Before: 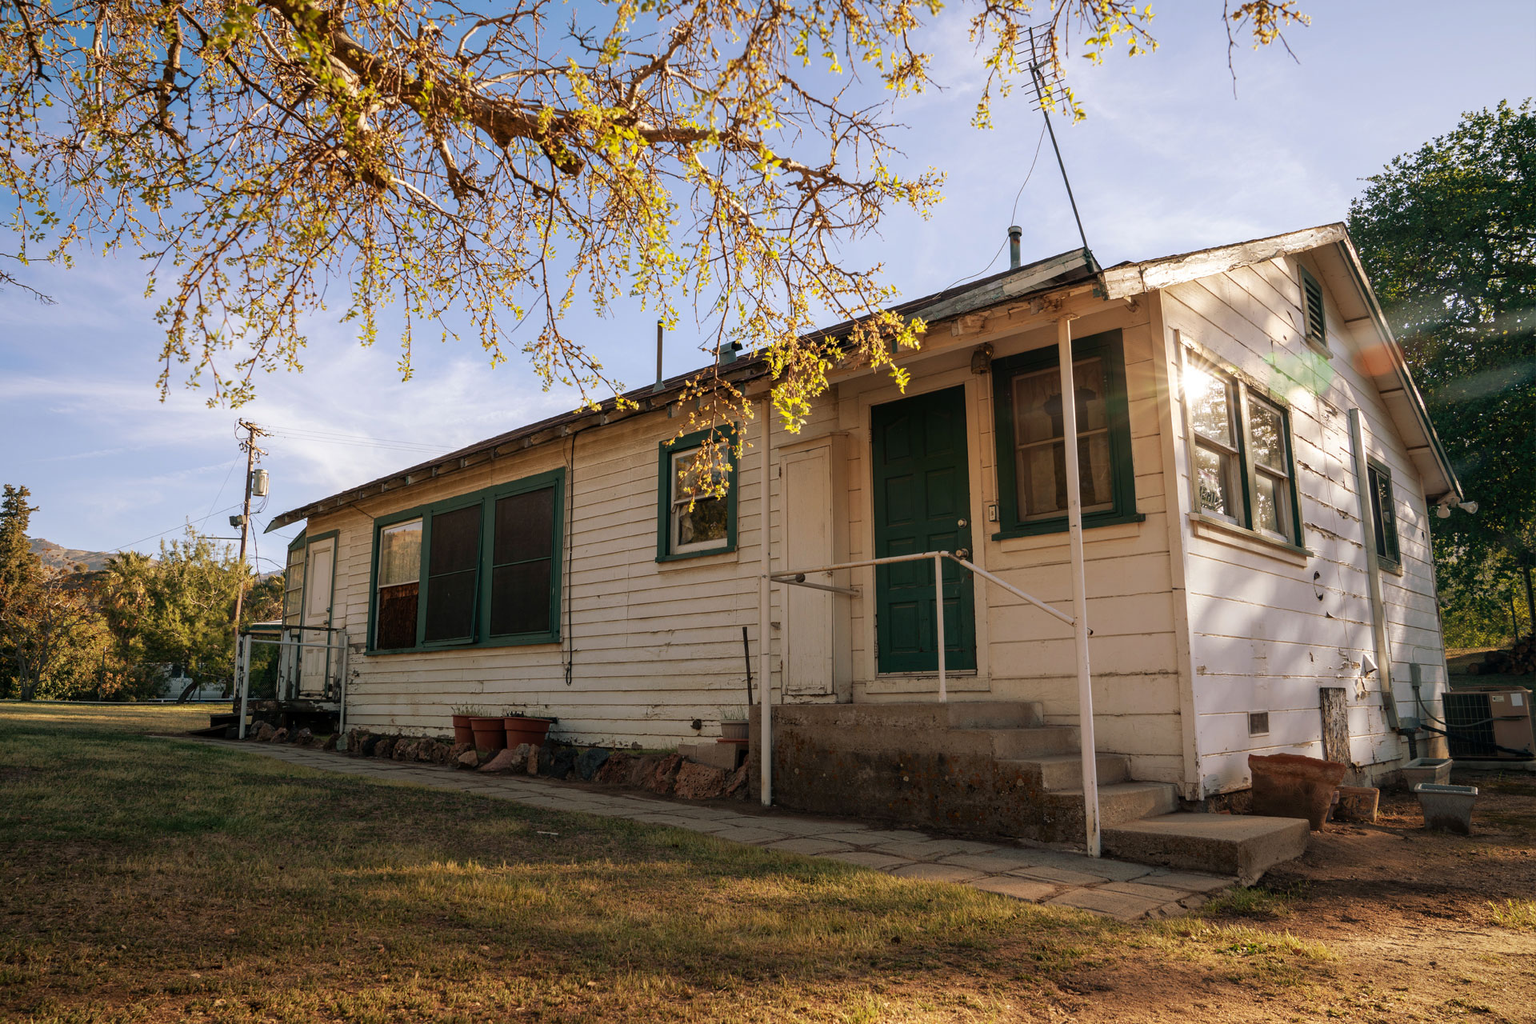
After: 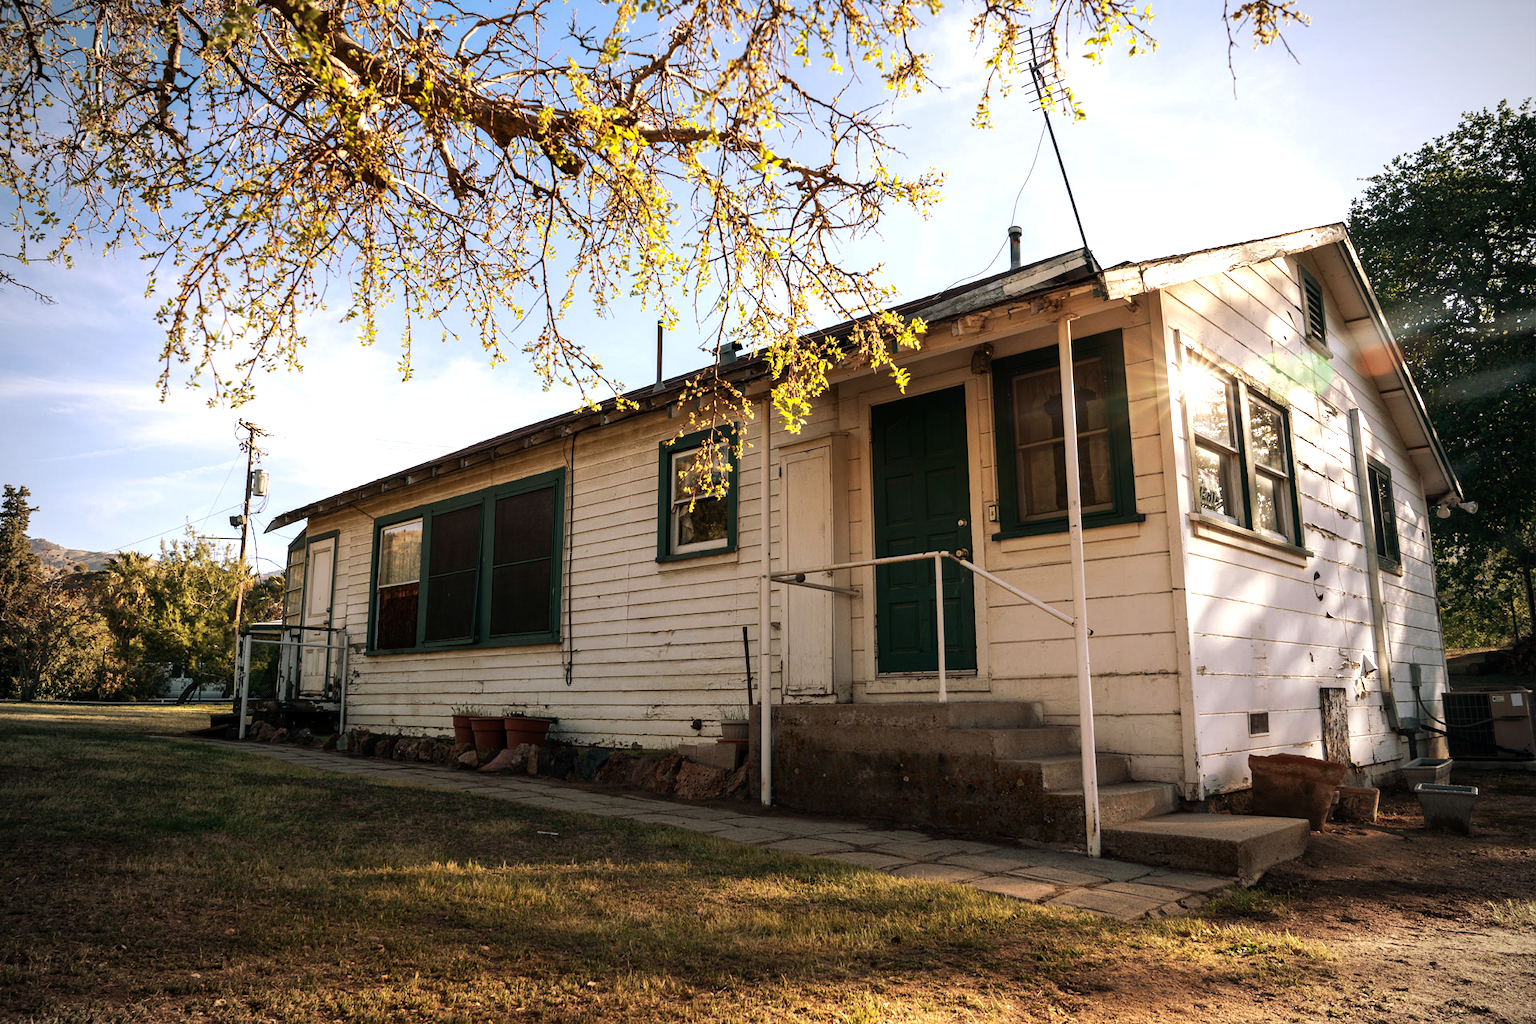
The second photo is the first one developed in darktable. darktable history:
tone equalizer: -8 EV -0.75 EV, -7 EV -0.7 EV, -6 EV -0.6 EV, -5 EV -0.4 EV, -3 EV 0.4 EV, -2 EV 0.6 EV, -1 EV 0.7 EV, +0 EV 0.75 EV, edges refinement/feathering 500, mask exposure compensation -1.57 EV, preserve details no
vignetting: on, module defaults
